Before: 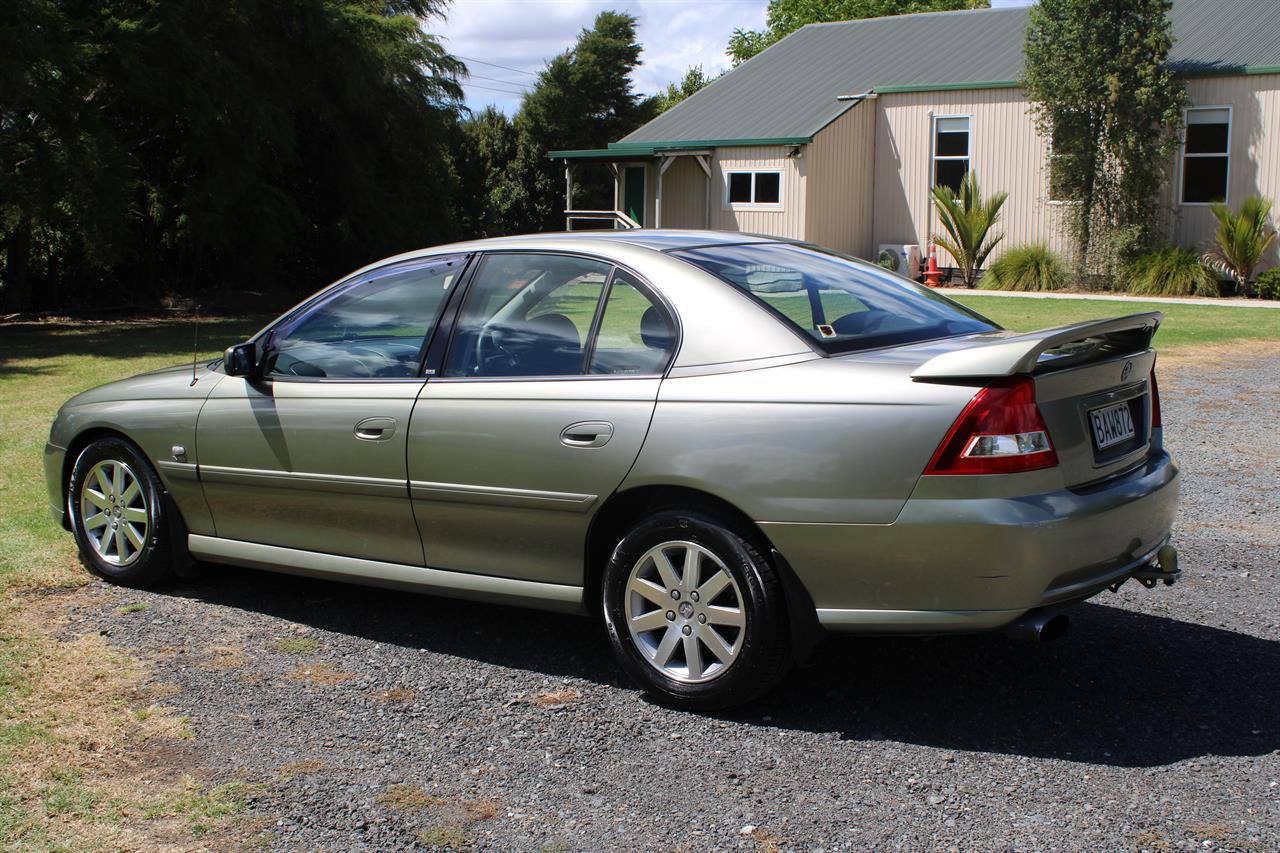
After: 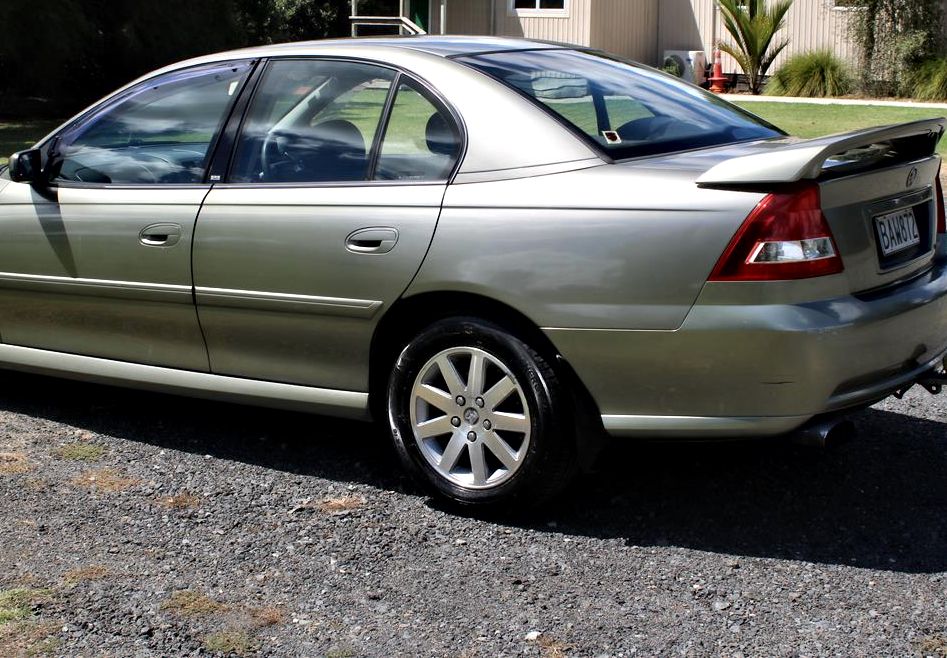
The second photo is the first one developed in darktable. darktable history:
crop: left 16.871%, top 22.857%, right 9.116%
contrast brightness saturation: saturation -0.05
contrast equalizer: y [[0.513, 0.565, 0.608, 0.562, 0.512, 0.5], [0.5 ×6], [0.5, 0.5, 0.5, 0.528, 0.598, 0.658], [0 ×6], [0 ×6]]
